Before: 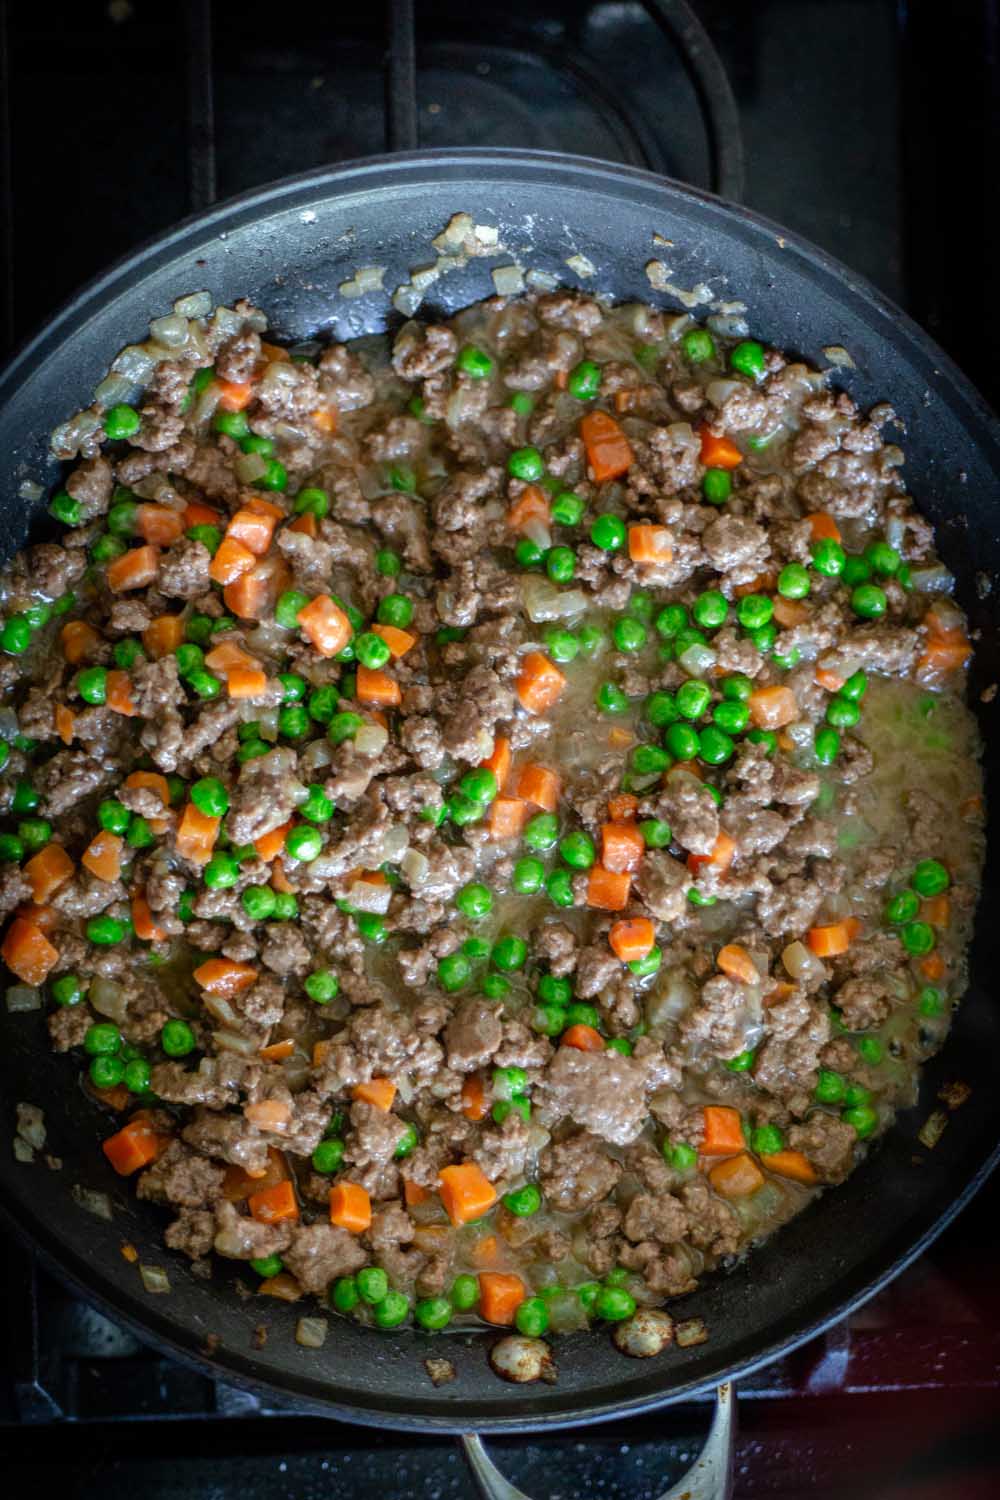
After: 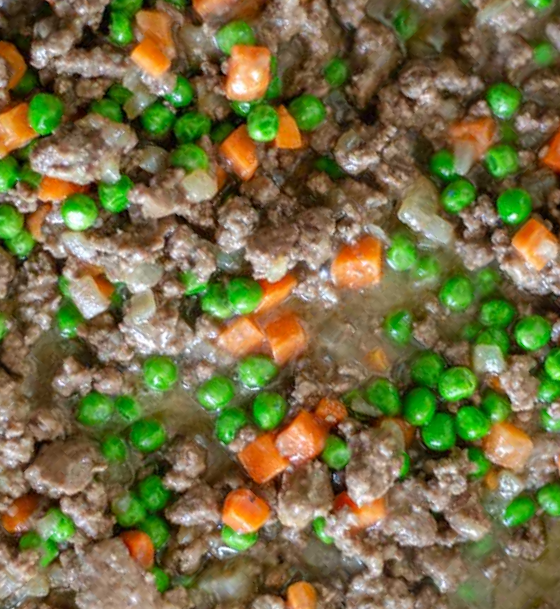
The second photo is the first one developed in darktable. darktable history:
tone equalizer: edges refinement/feathering 500, mask exposure compensation -1.57 EV, preserve details no
exposure: compensate highlight preservation false
crop and rotate: angle -44.8°, top 16.576%, right 0.932%, bottom 11.692%
